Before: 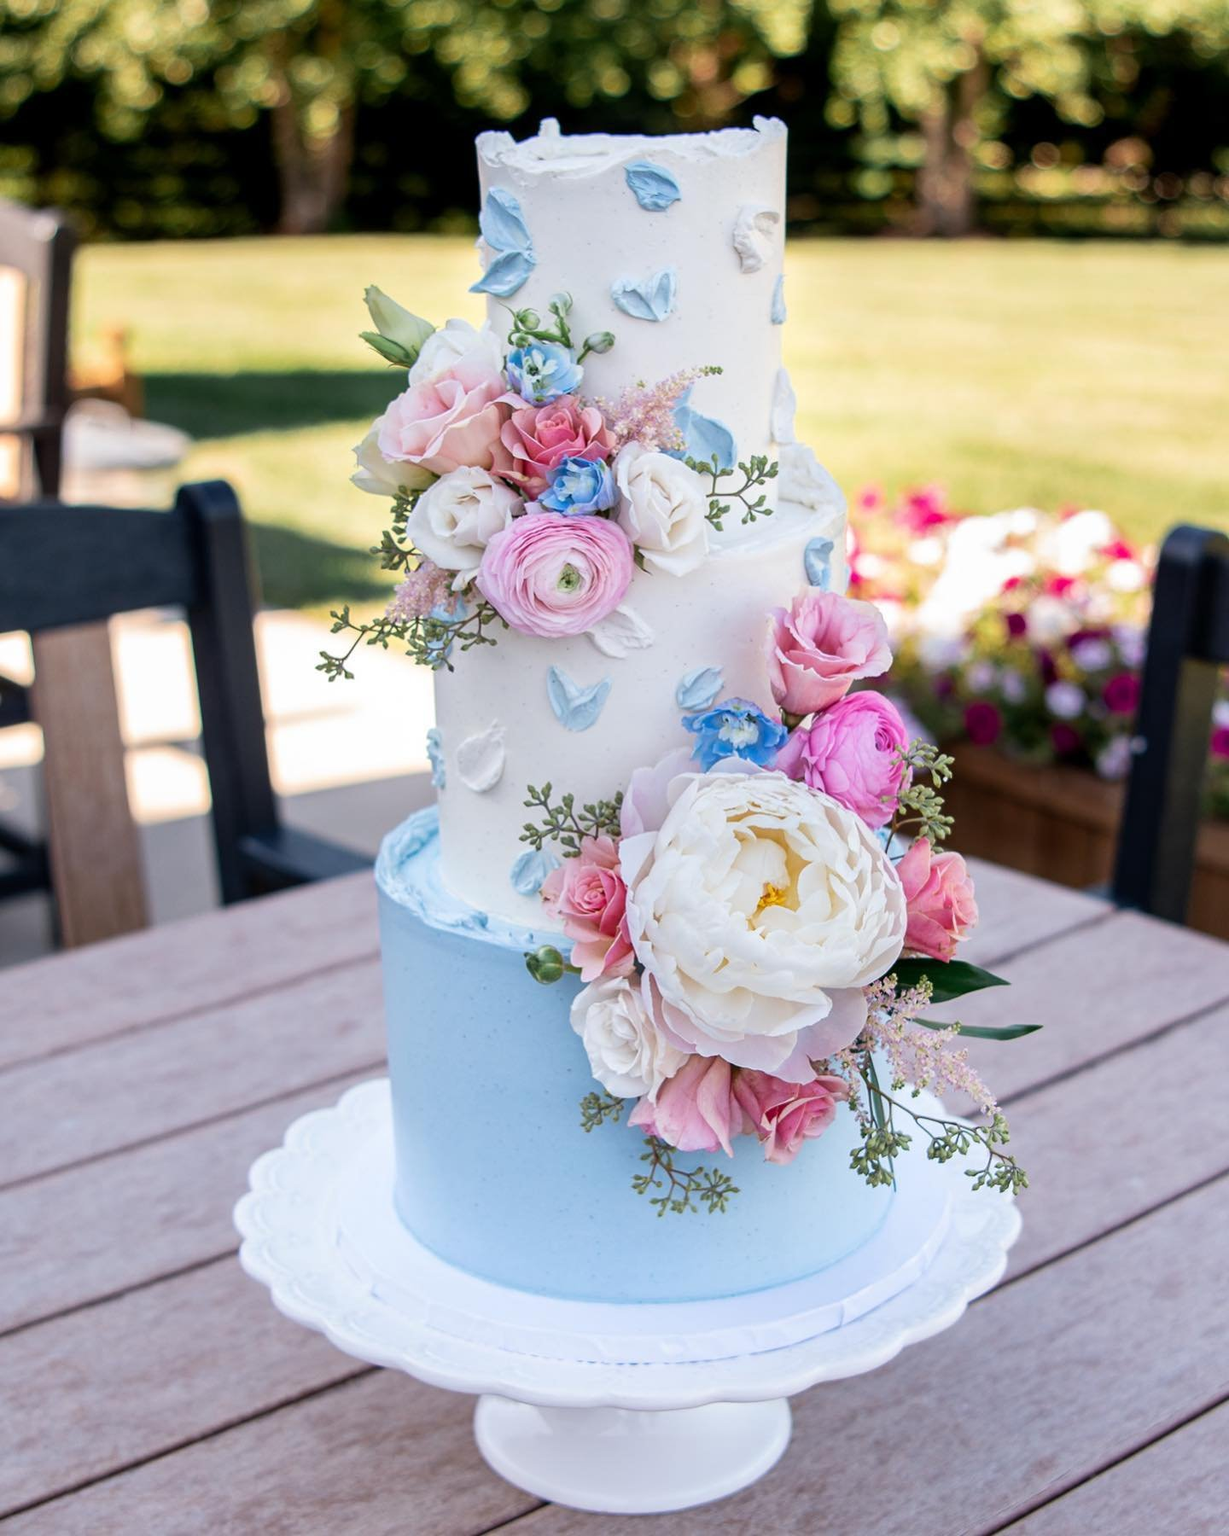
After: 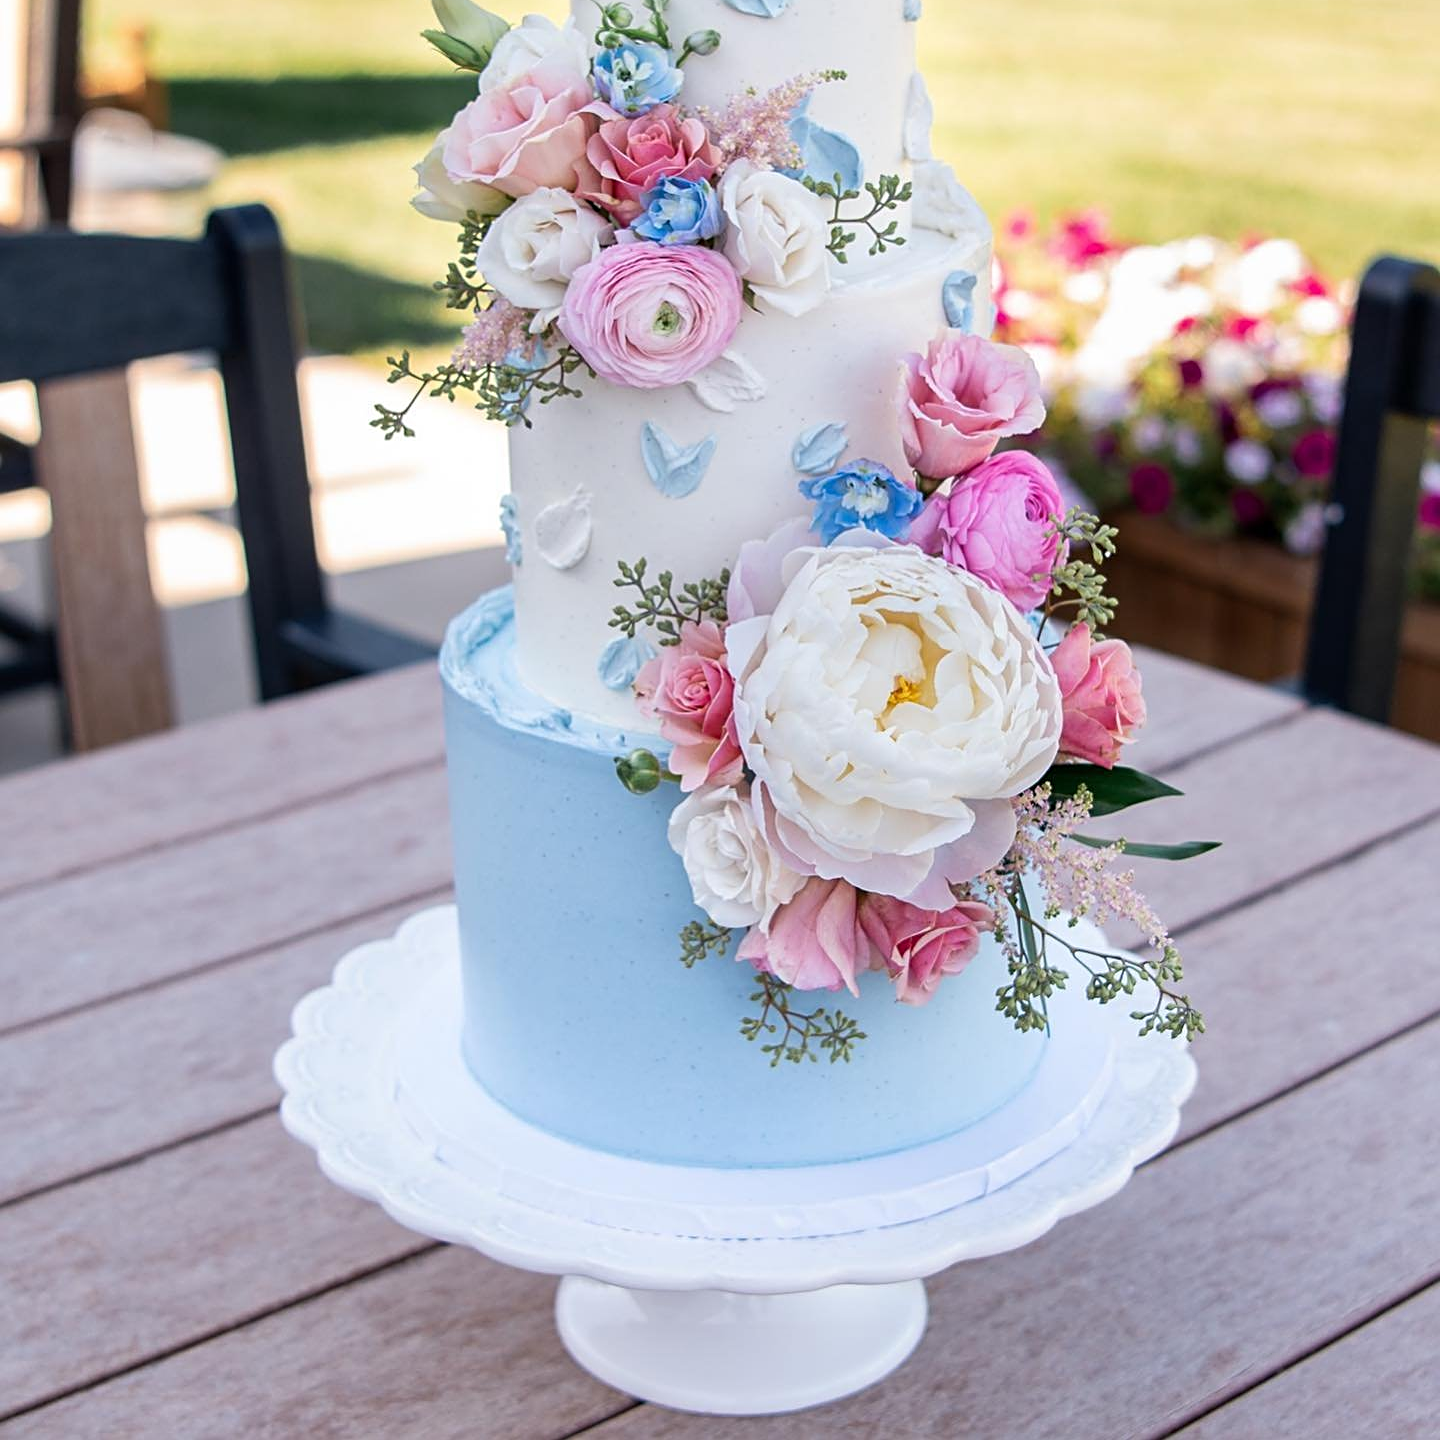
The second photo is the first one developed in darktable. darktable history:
crop and rotate: top 19.998%
sharpen: radius 2.529, amount 0.323
